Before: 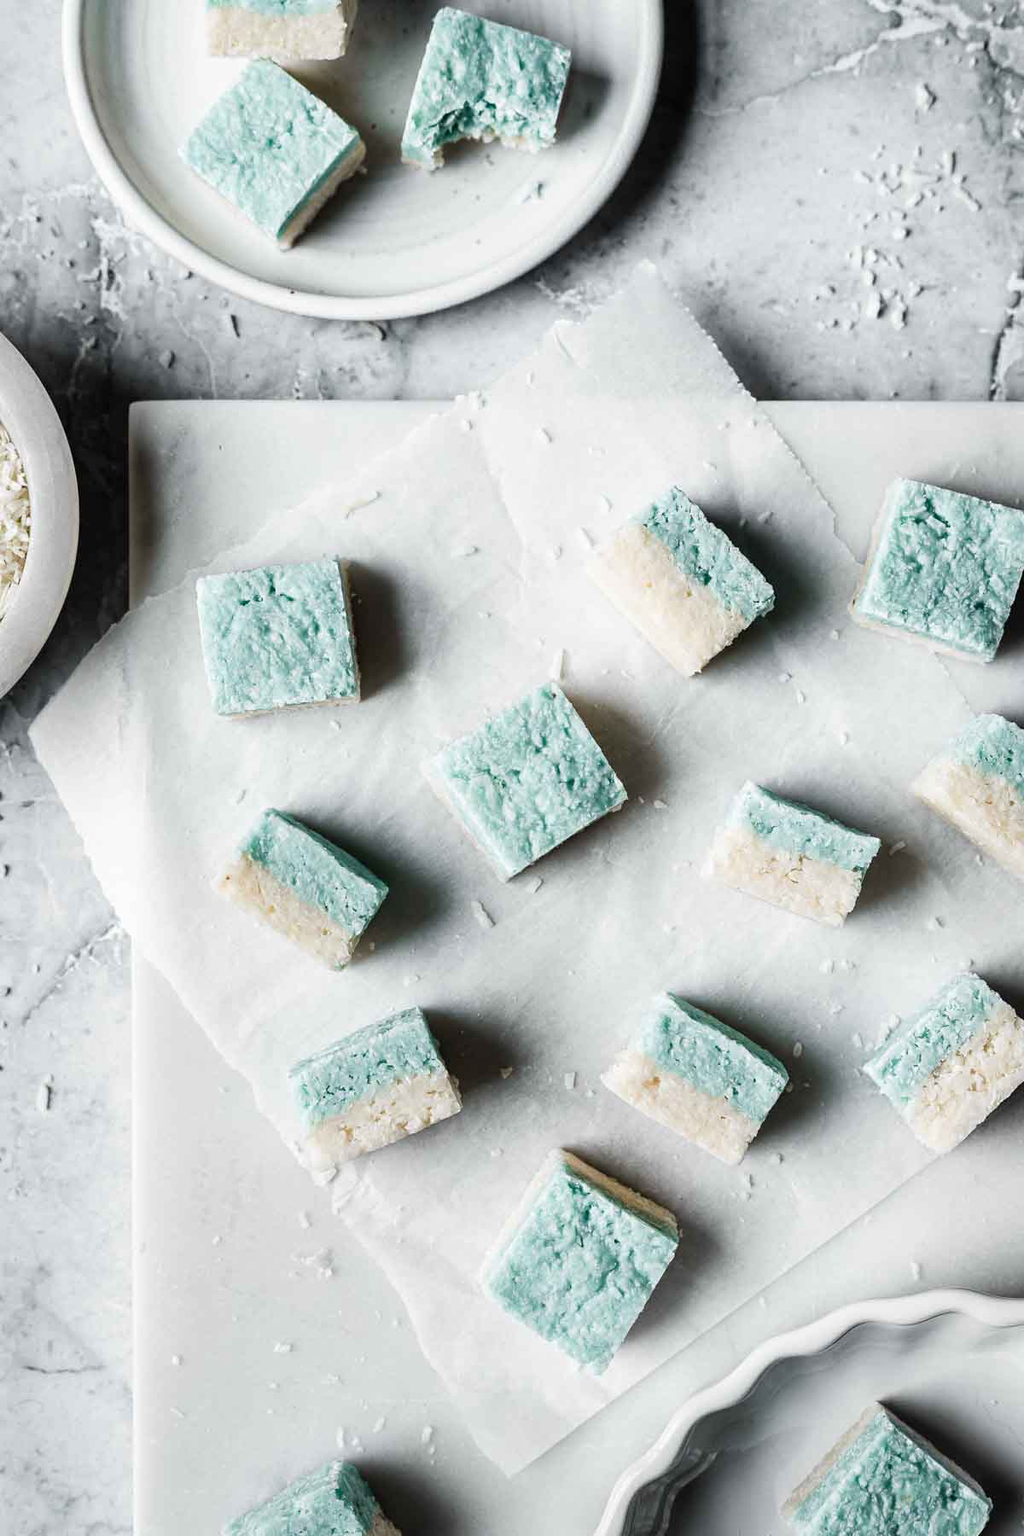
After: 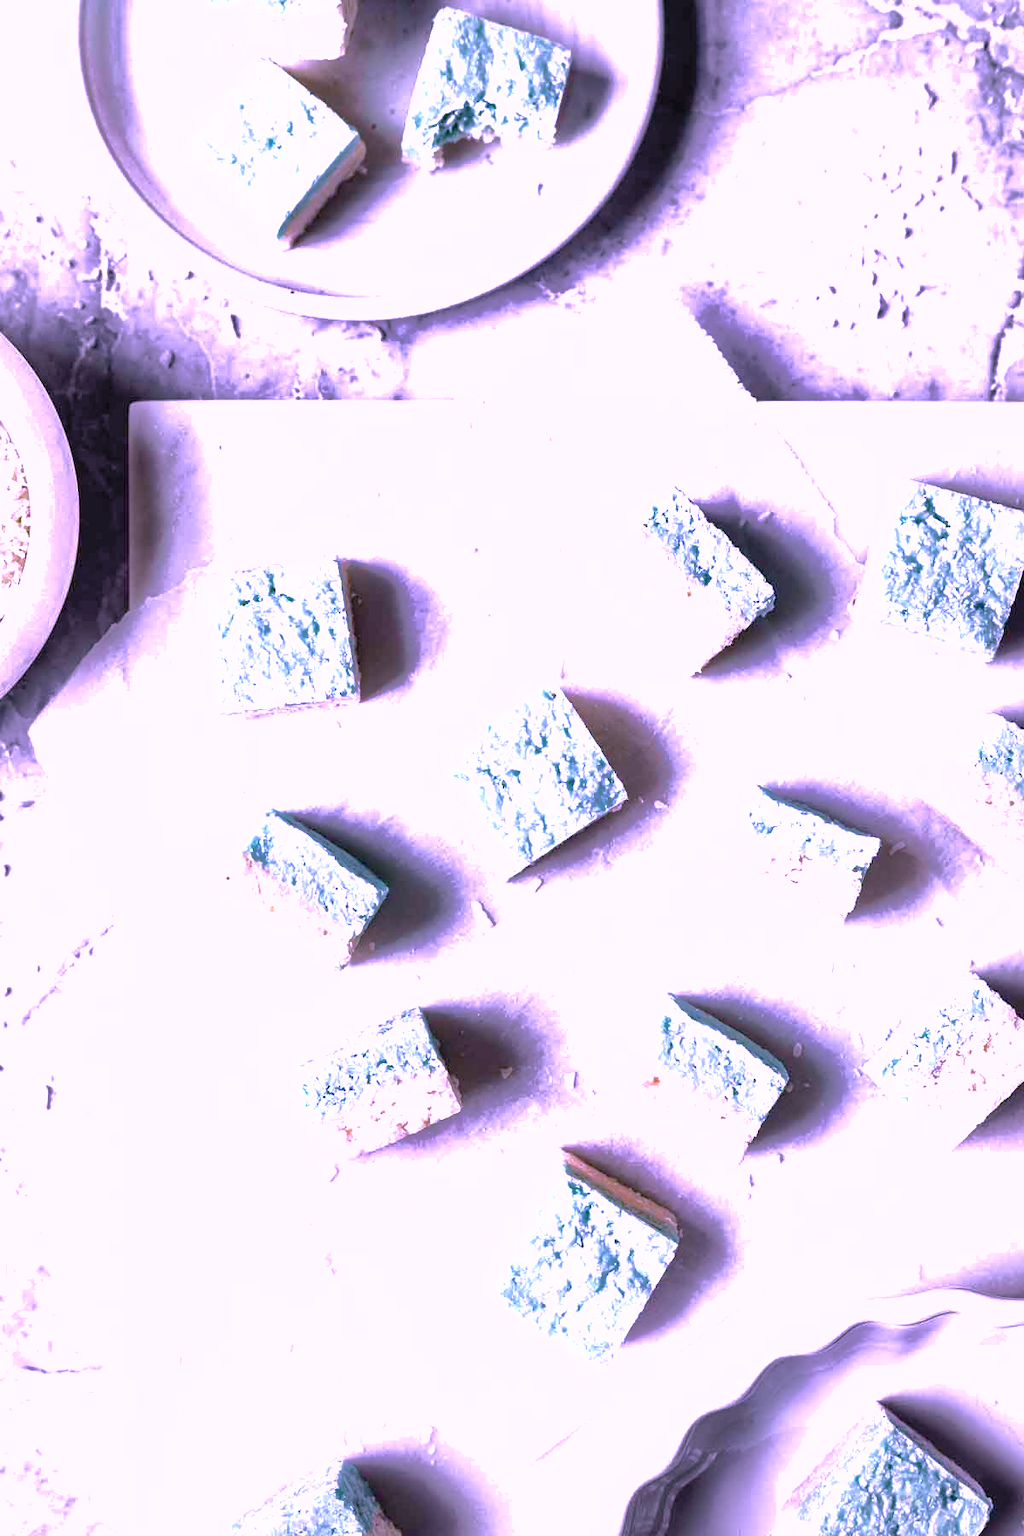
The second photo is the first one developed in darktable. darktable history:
shadows and highlights: on, module defaults
color calibration: output R [1.107, -0.012, -0.003, 0], output B [0, 0, 1.308, 0], illuminant as shot in camera, x 0.378, y 0.381, temperature 4093.51 K, saturation algorithm version 1 (2020)
levels: black 0.061%, levels [0, 0.394, 0.787]
